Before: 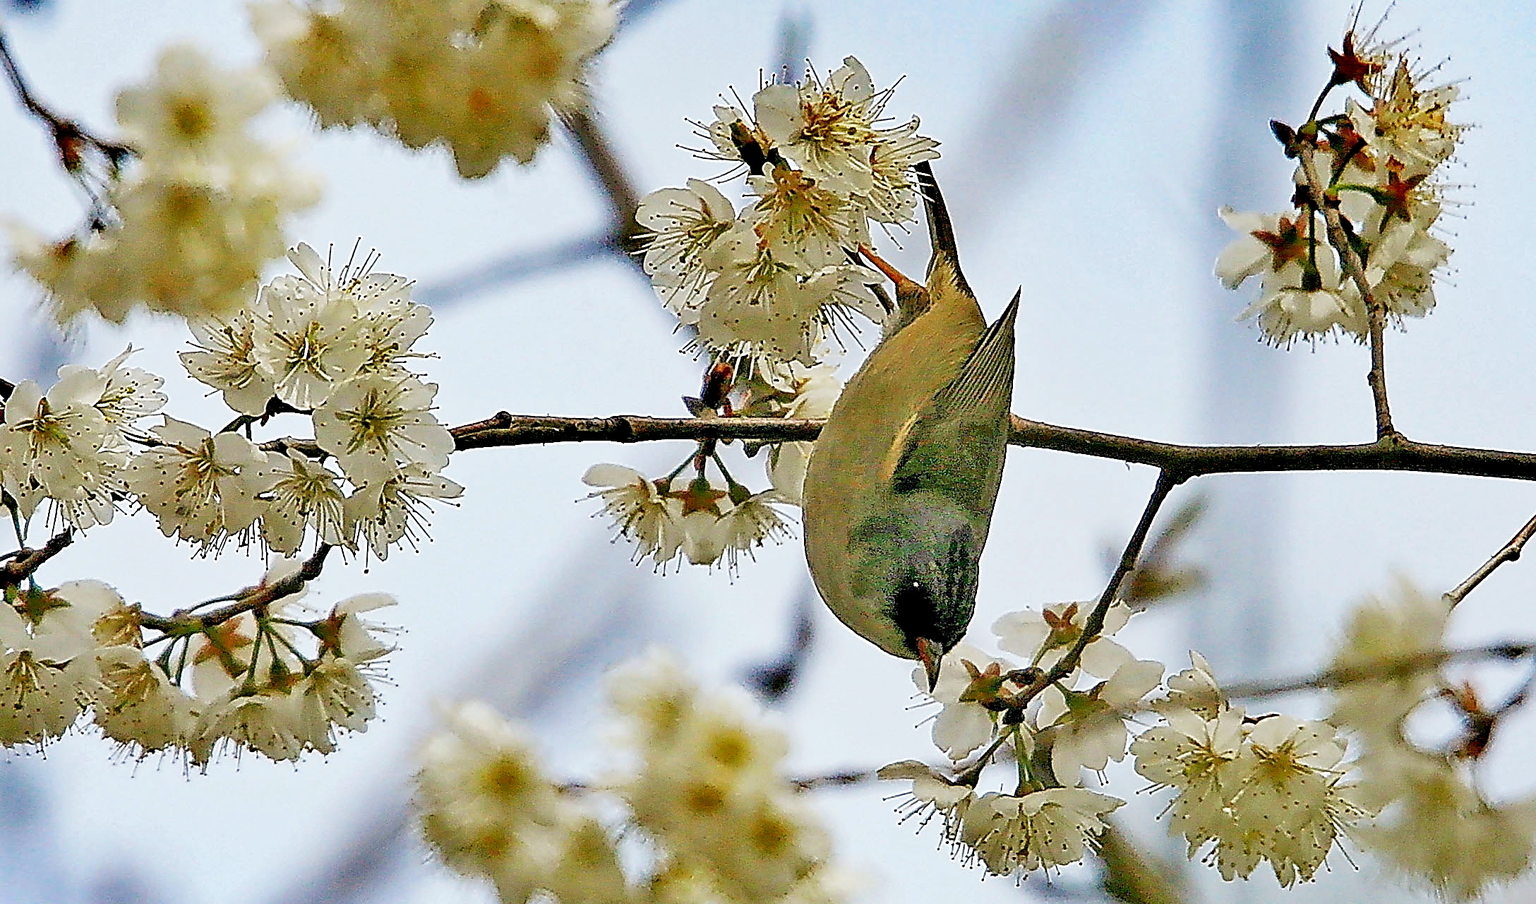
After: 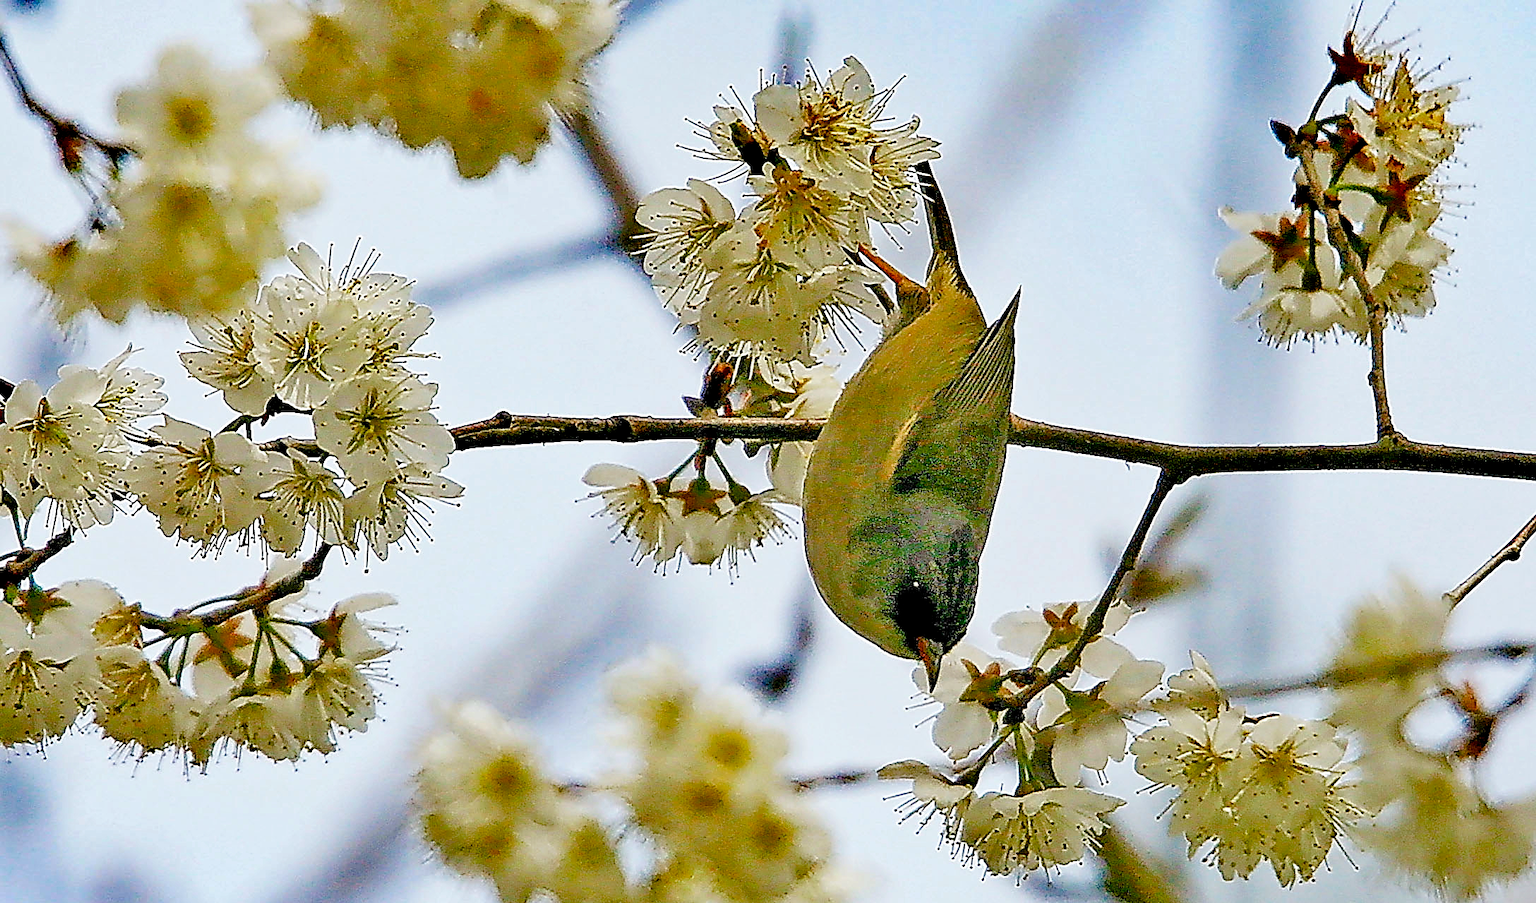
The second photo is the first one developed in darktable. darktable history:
color balance rgb: global offset › hue 169.61°, perceptual saturation grading › global saturation 20%, perceptual saturation grading › highlights -25.439%, perceptual saturation grading › shadows 49.618%, global vibrance 20%
